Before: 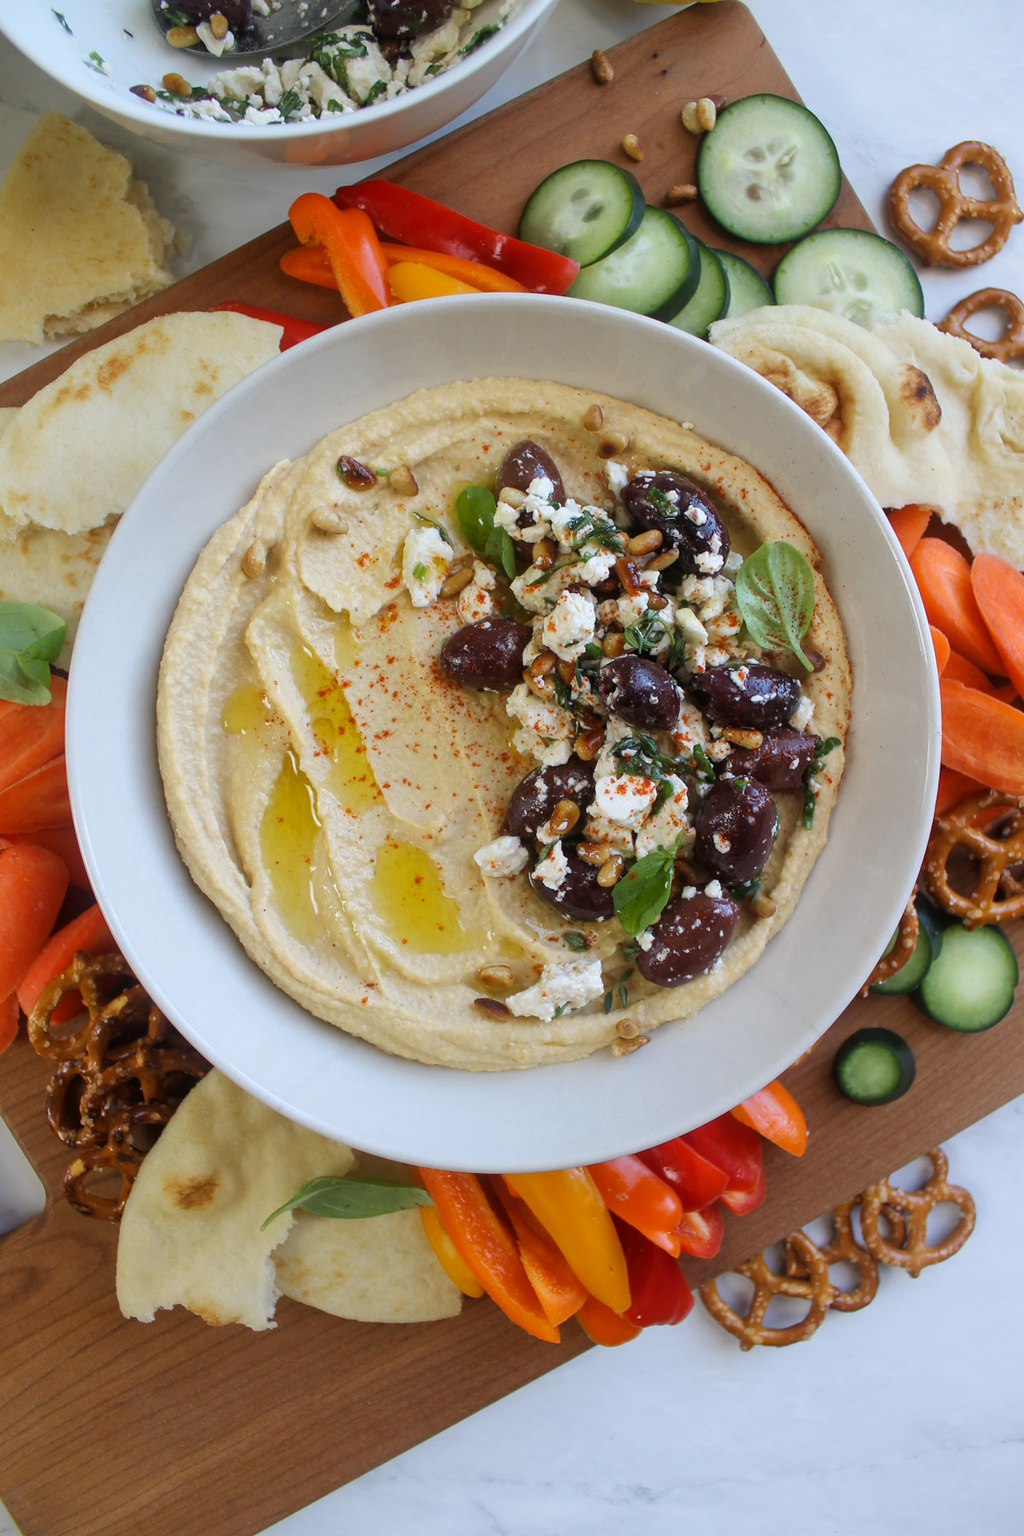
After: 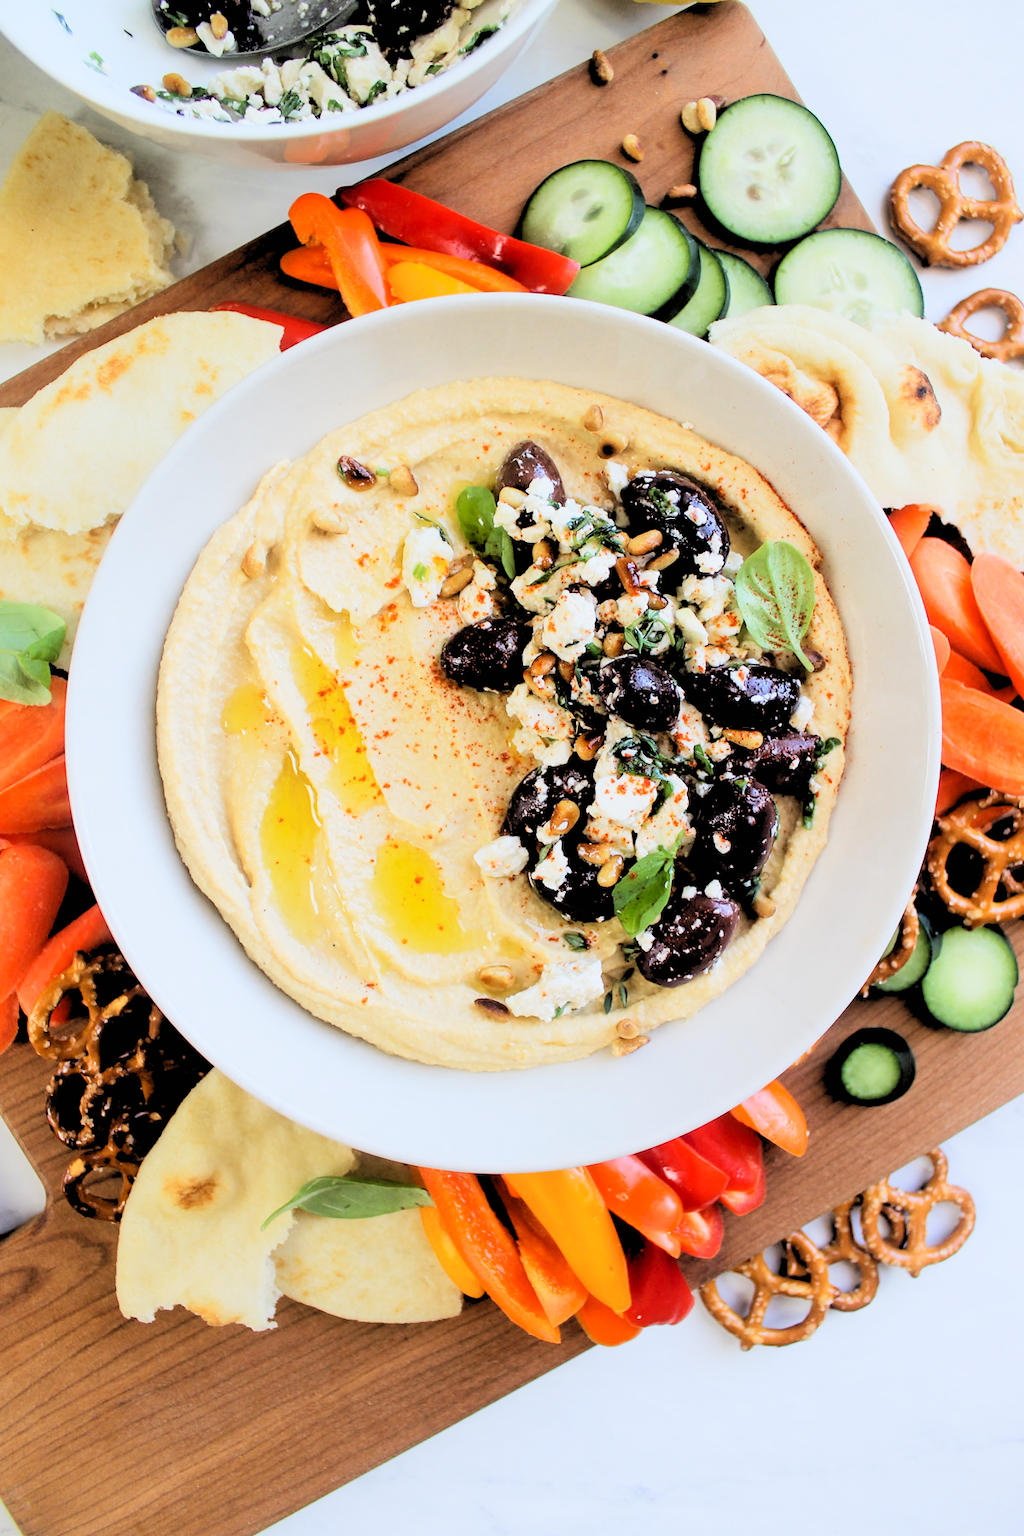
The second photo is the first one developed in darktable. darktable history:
filmic rgb: black relative exposure -5 EV, white relative exposure 3.5 EV, hardness 3.19, contrast 1.3, highlights saturation mix -50%
rgb levels: levels [[0.027, 0.429, 0.996], [0, 0.5, 1], [0, 0.5, 1]]
contrast brightness saturation: contrast 0.2, brightness 0.15, saturation 0.14
